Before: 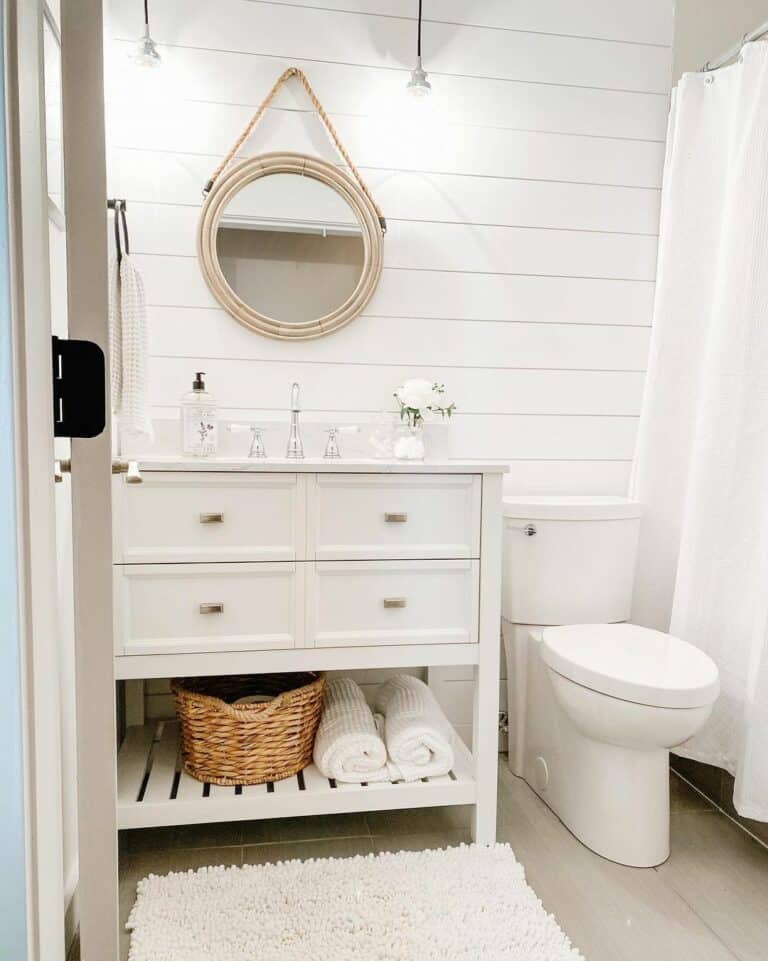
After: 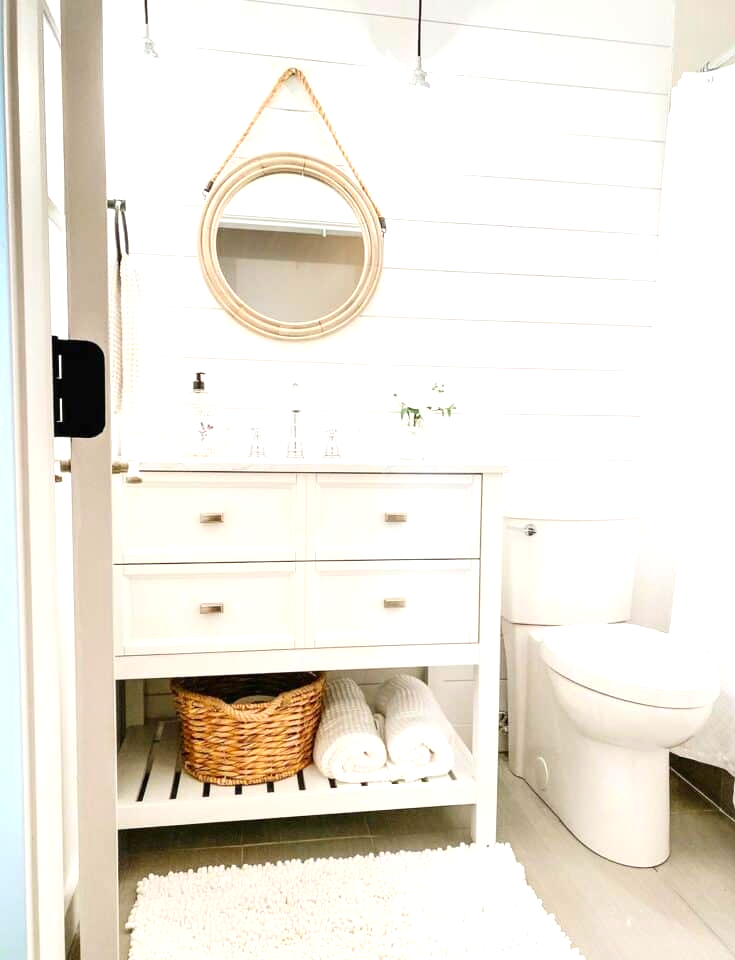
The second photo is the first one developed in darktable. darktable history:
contrast brightness saturation: contrast 0.083, saturation 0.205
crop: right 4.223%, bottom 0.043%
exposure: exposure 0.61 EV, compensate exposure bias true, compensate highlight preservation false
